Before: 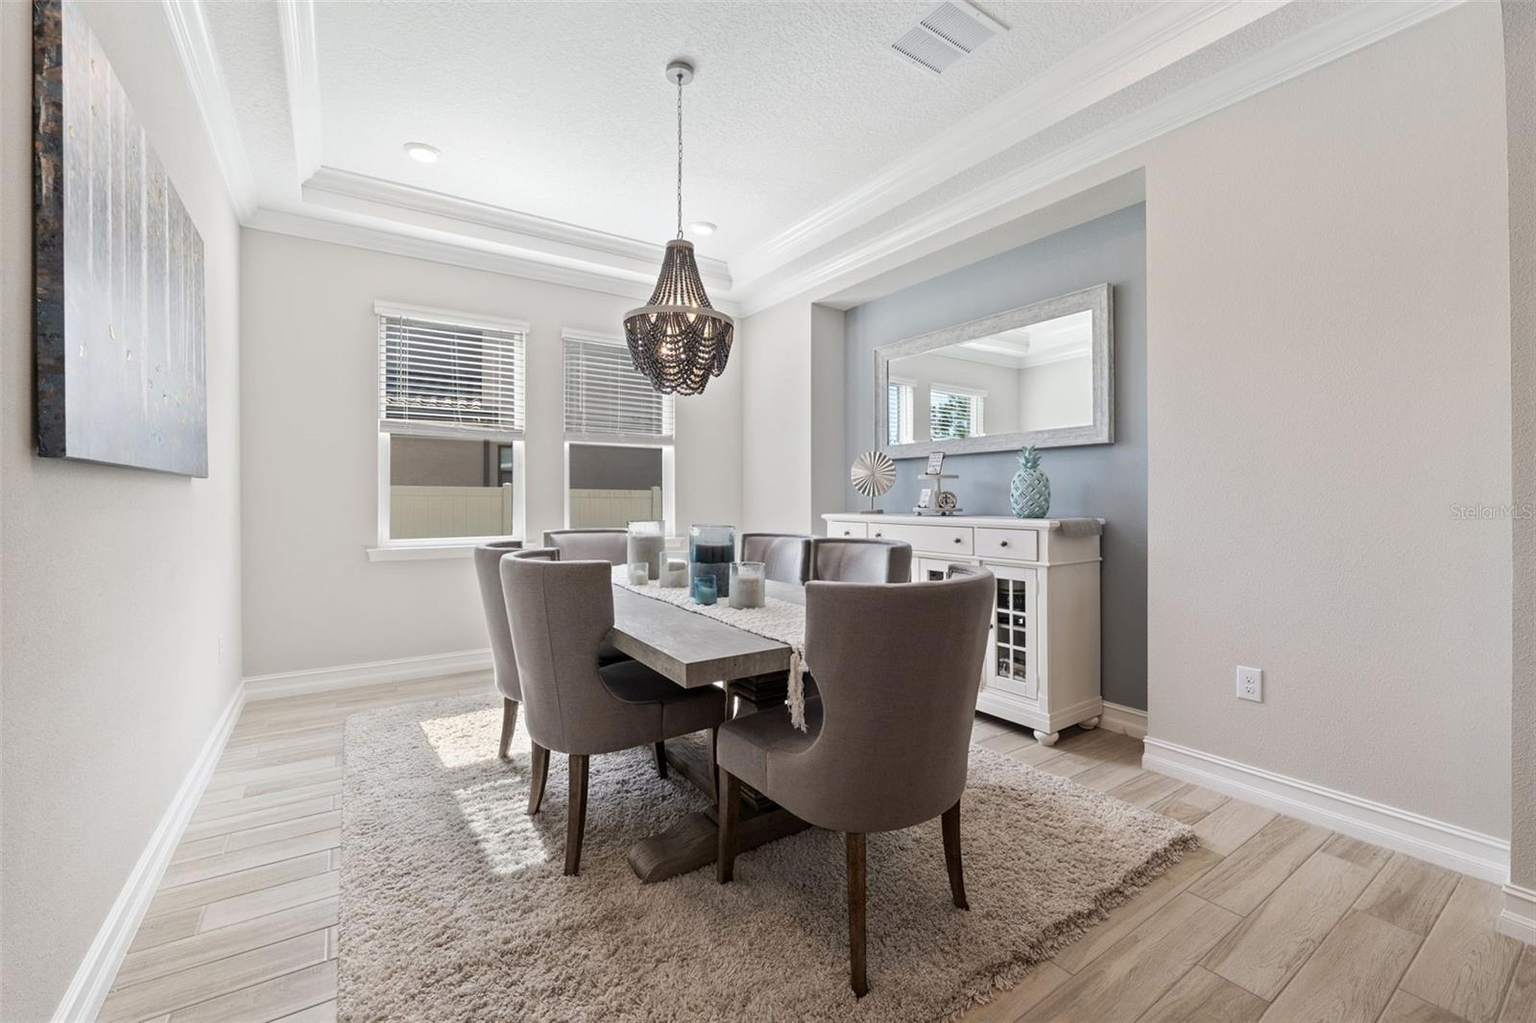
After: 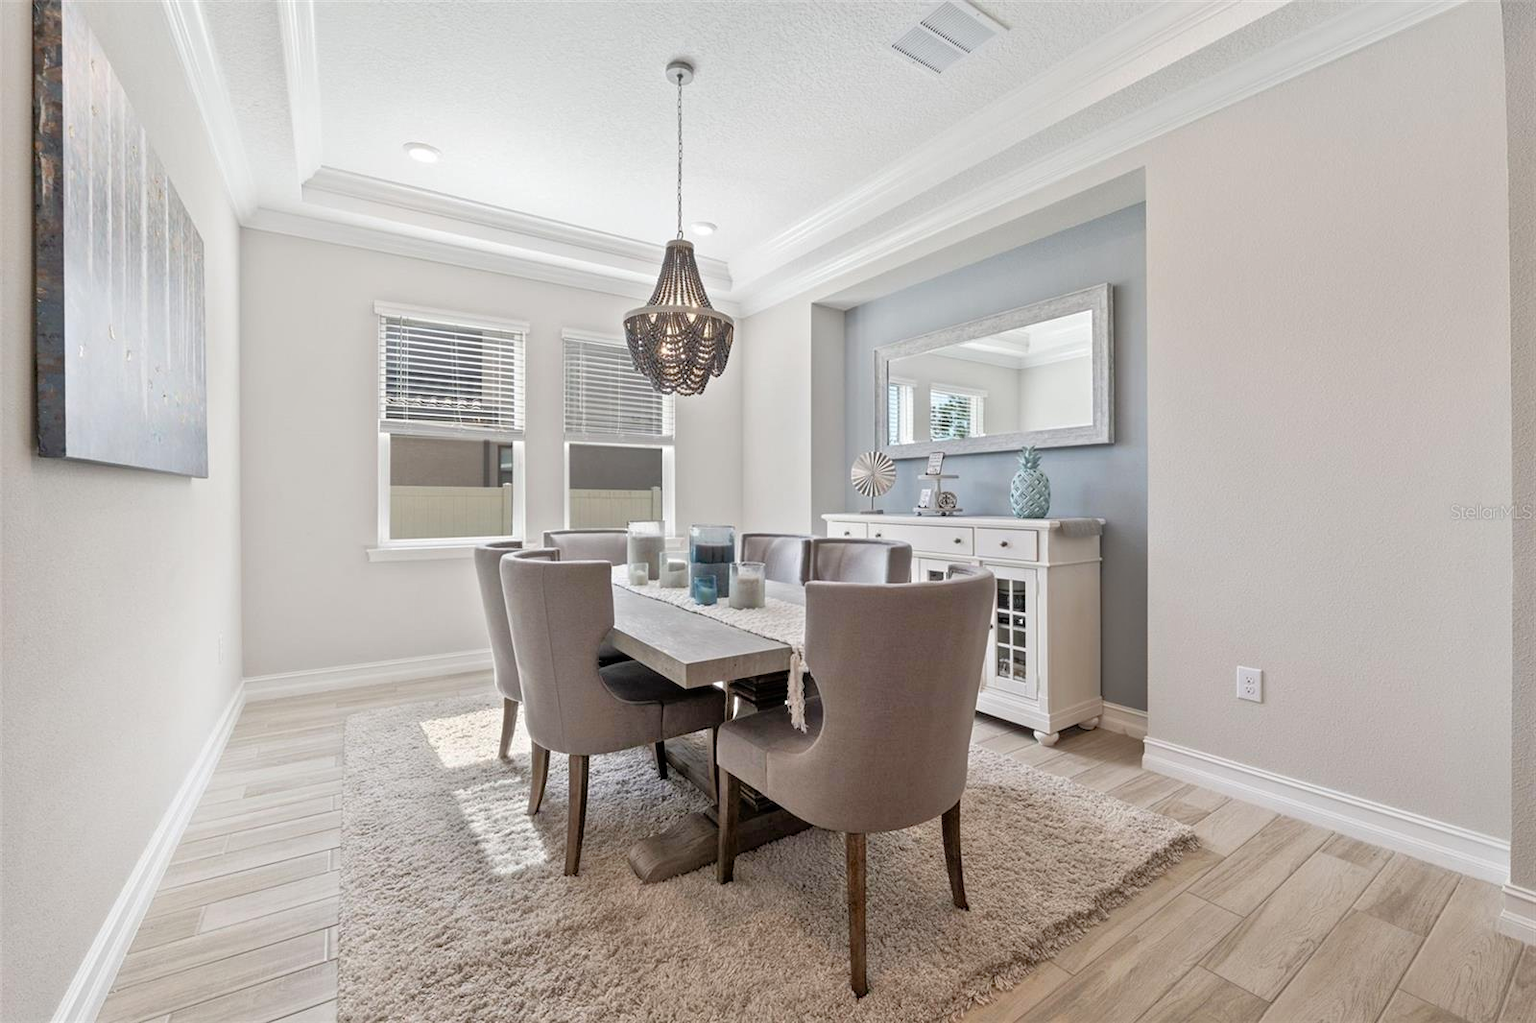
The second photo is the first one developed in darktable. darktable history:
tone equalizer: -7 EV 0.163 EV, -6 EV 0.561 EV, -5 EV 1.13 EV, -4 EV 1.32 EV, -3 EV 1.14 EV, -2 EV 0.6 EV, -1 EV 0.155 EV
